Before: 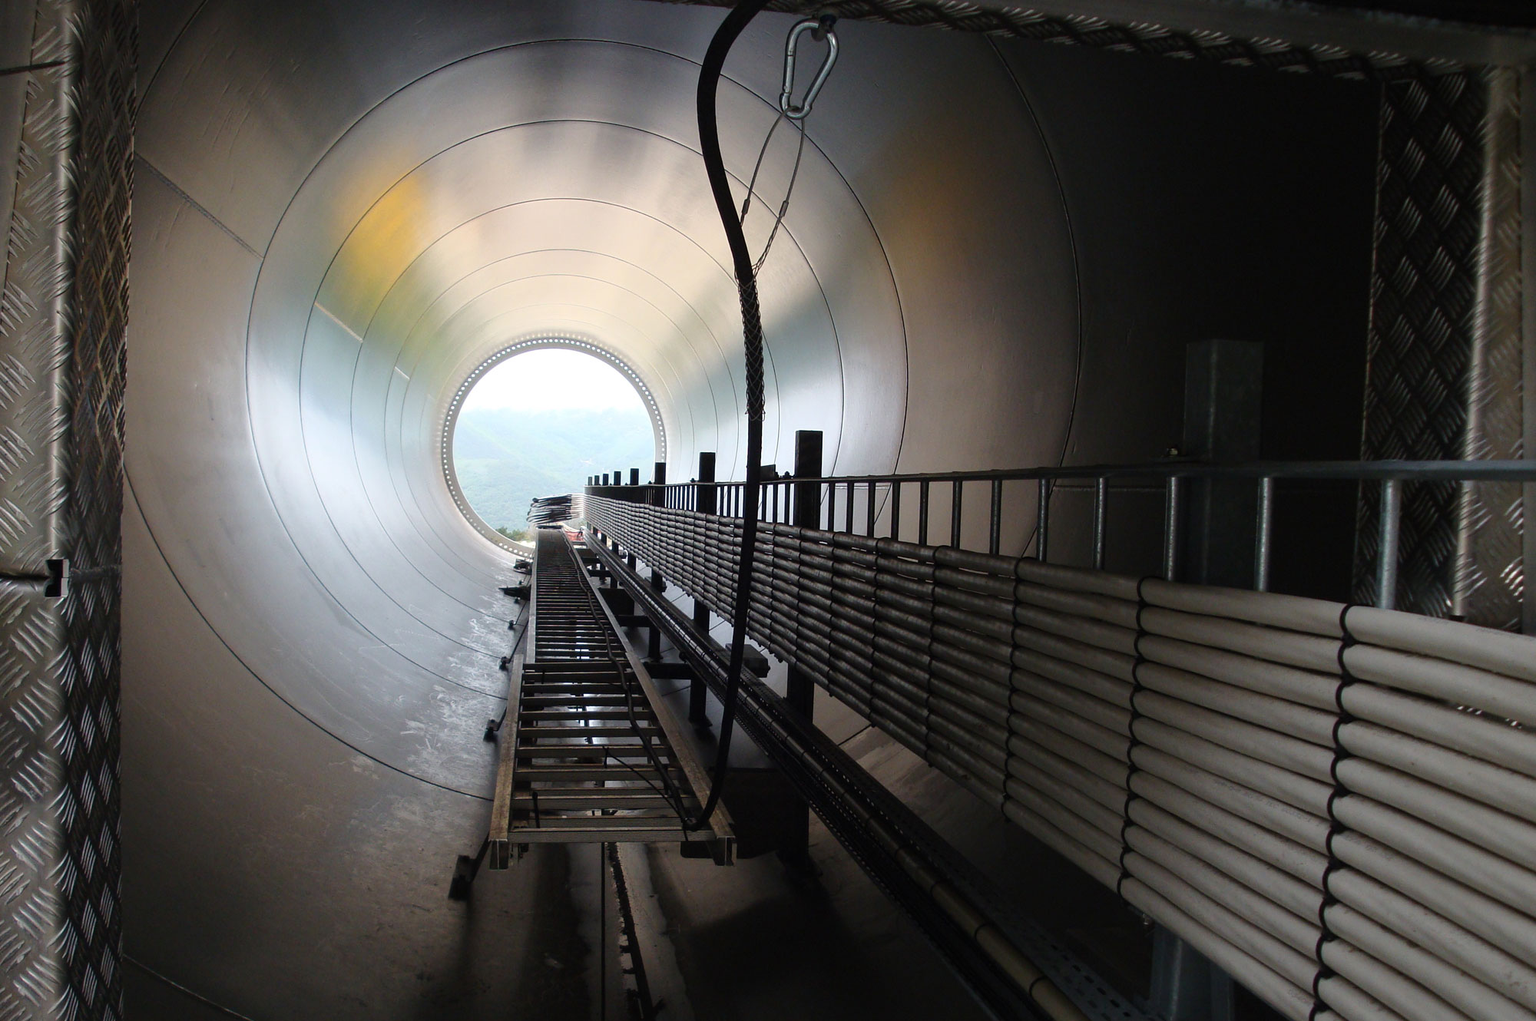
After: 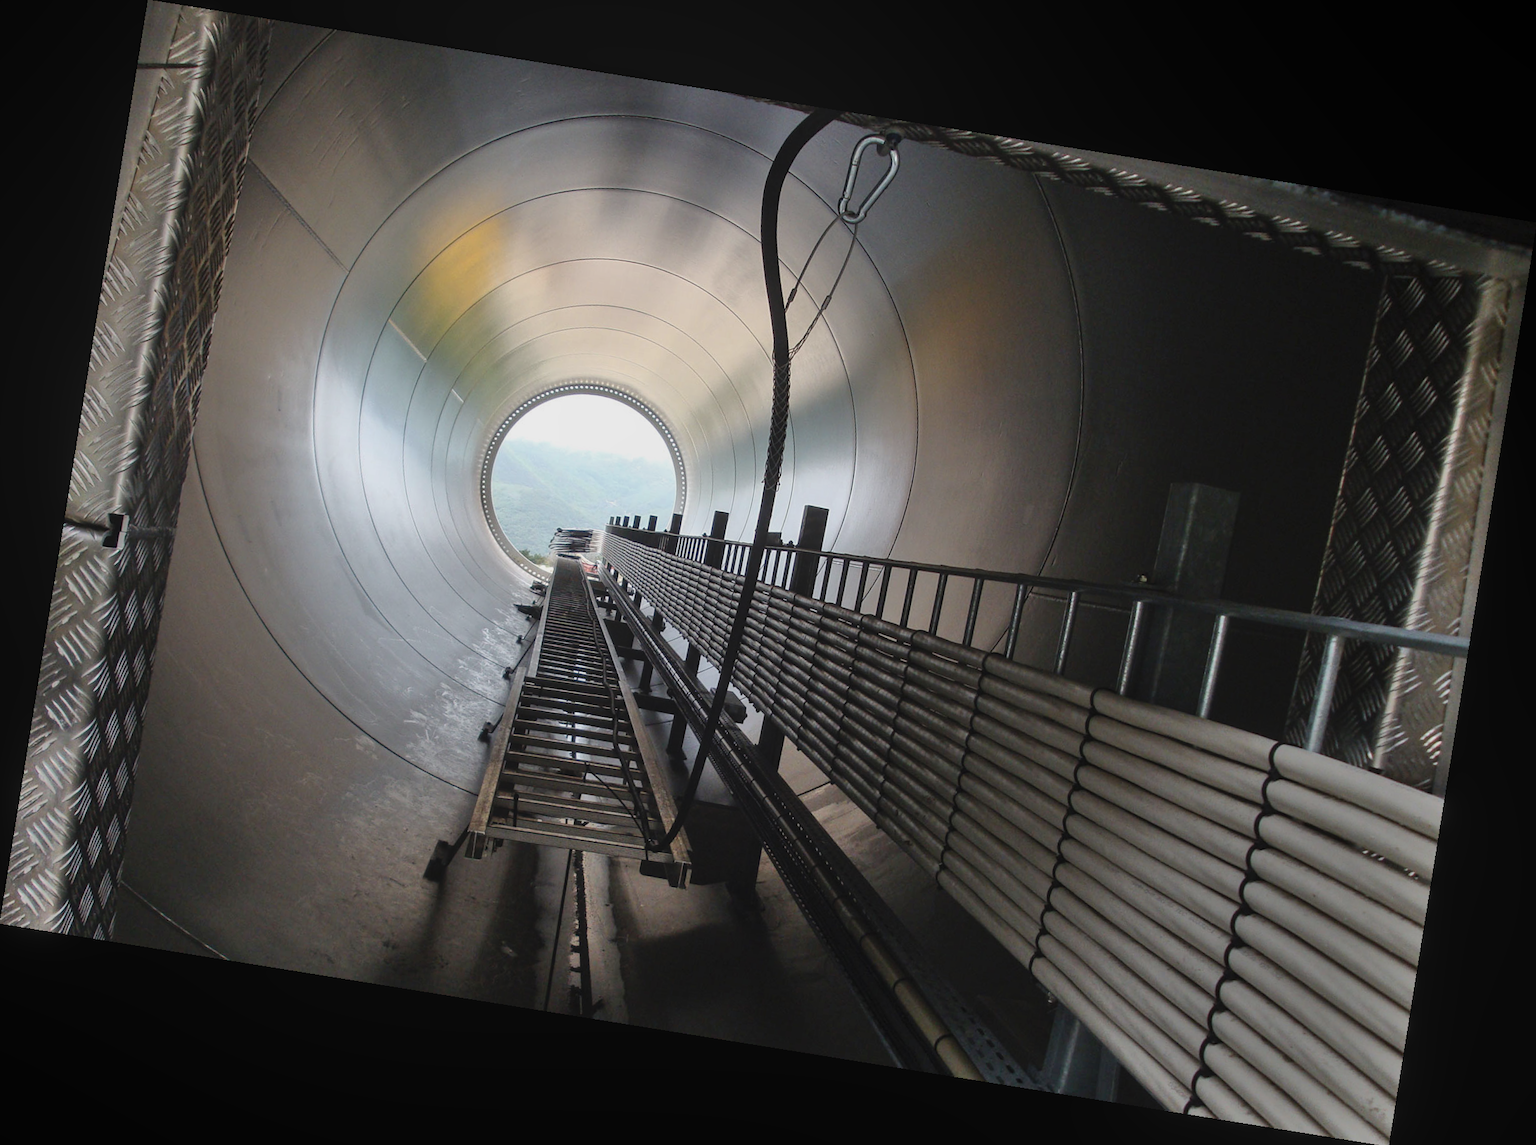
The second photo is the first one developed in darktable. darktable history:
color correction: saturation 0.8
rotate and perspective: rotation 9.12°, automatic cropping off
shadows and highlights: soften with gaussian
local contrast: highlights 48%, shadows 0%, detail 100%
